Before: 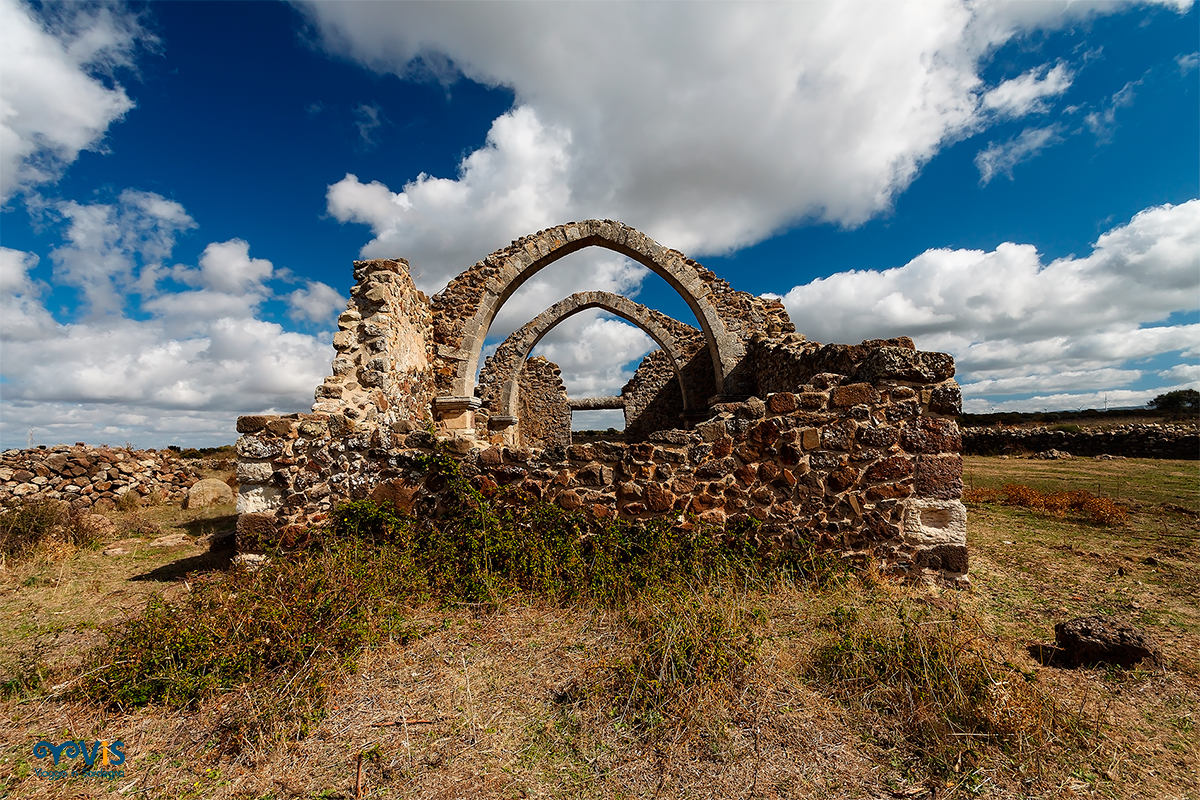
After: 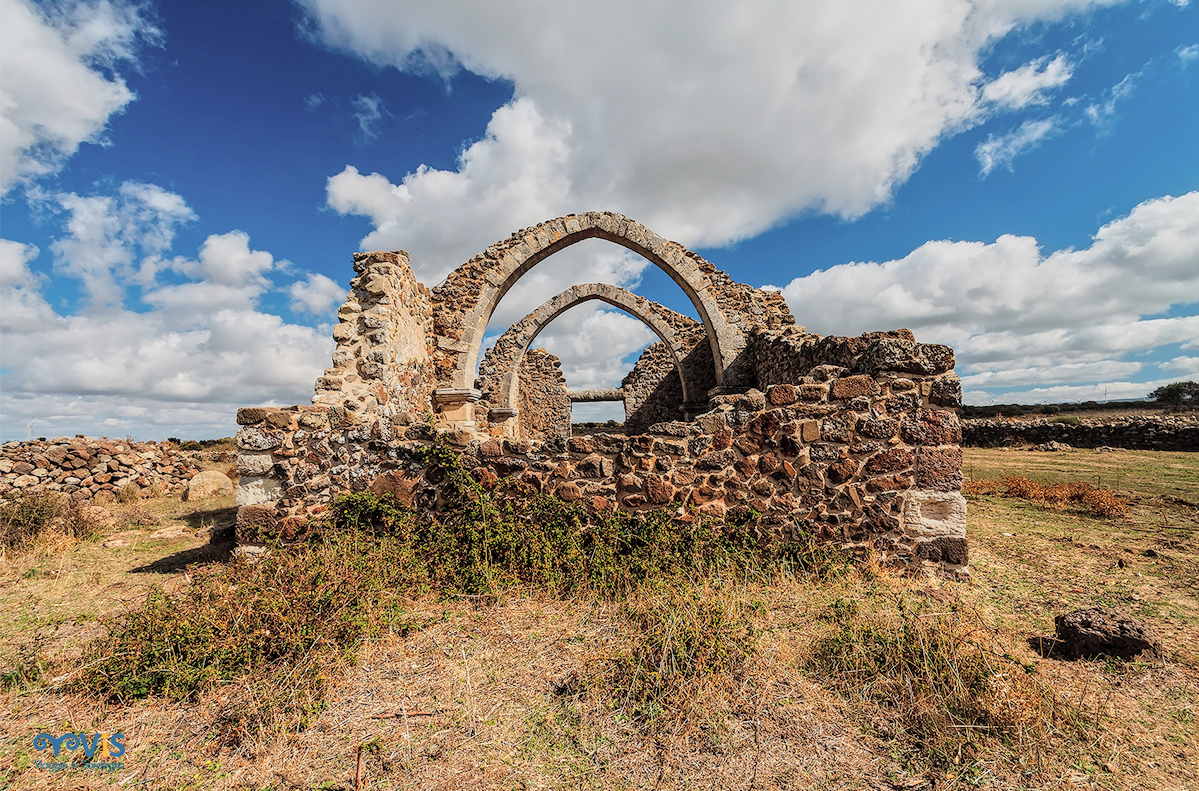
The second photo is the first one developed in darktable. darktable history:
crop: top 1.049%, right 0.001%
exposure: exposure 0.131 EV, compensate highlight preservation false
global tonemap: drago (0.7, 100)
local contrast: on, module defaults
tone equalizer: -8 EV -0.002 EV, -7 EV 0.005 EV, -6 EV -0.008 EV, -5 EV 0.007 EV, -4 EV -0.042 EV, -3 EV -0.233 EV, -2 EV -0.662 EV, -1 EV -0.983 EV, +0 EV -0.969 EV, smoothing diameter 2%, edges refinement/feathering 20, mask exposure compensation -1.57 EV, filter diffusion 5
